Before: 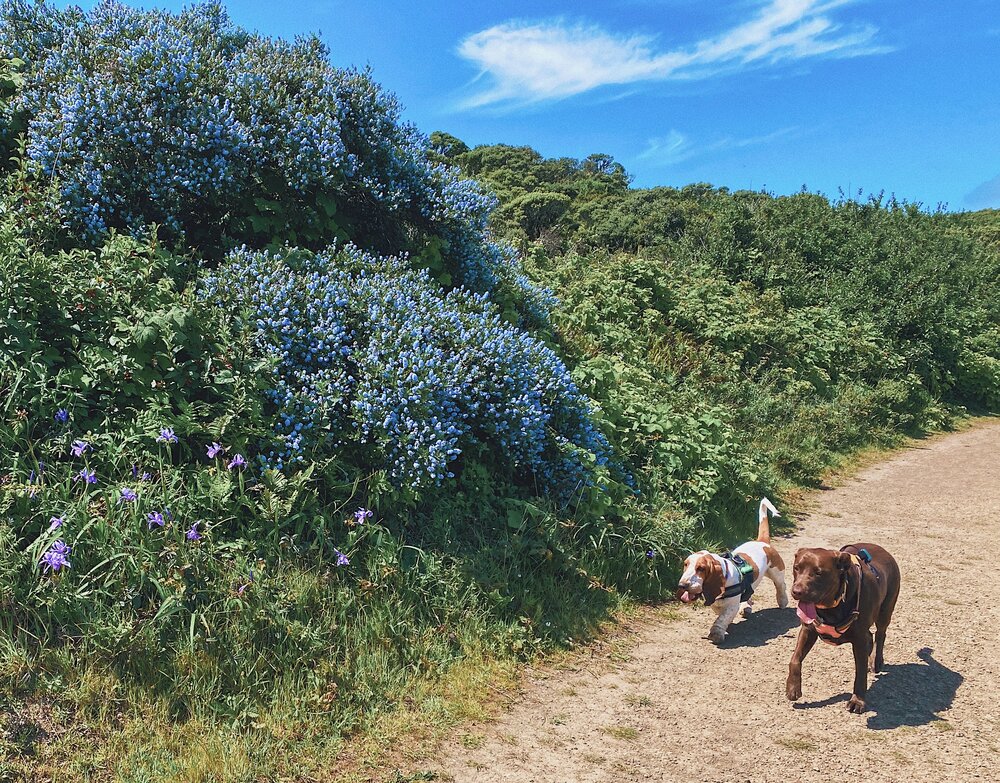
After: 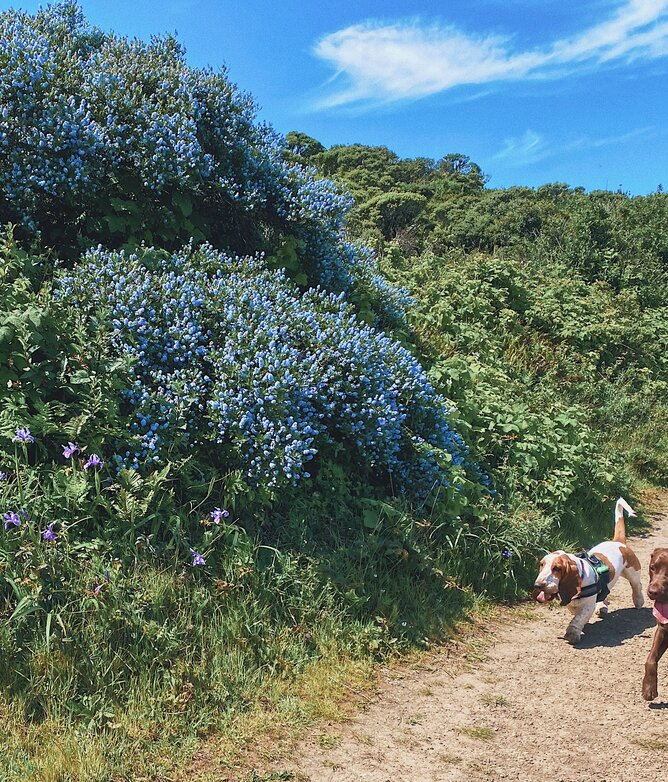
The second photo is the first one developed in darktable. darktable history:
crop and rotate: left 14.473%, right 18.654%
